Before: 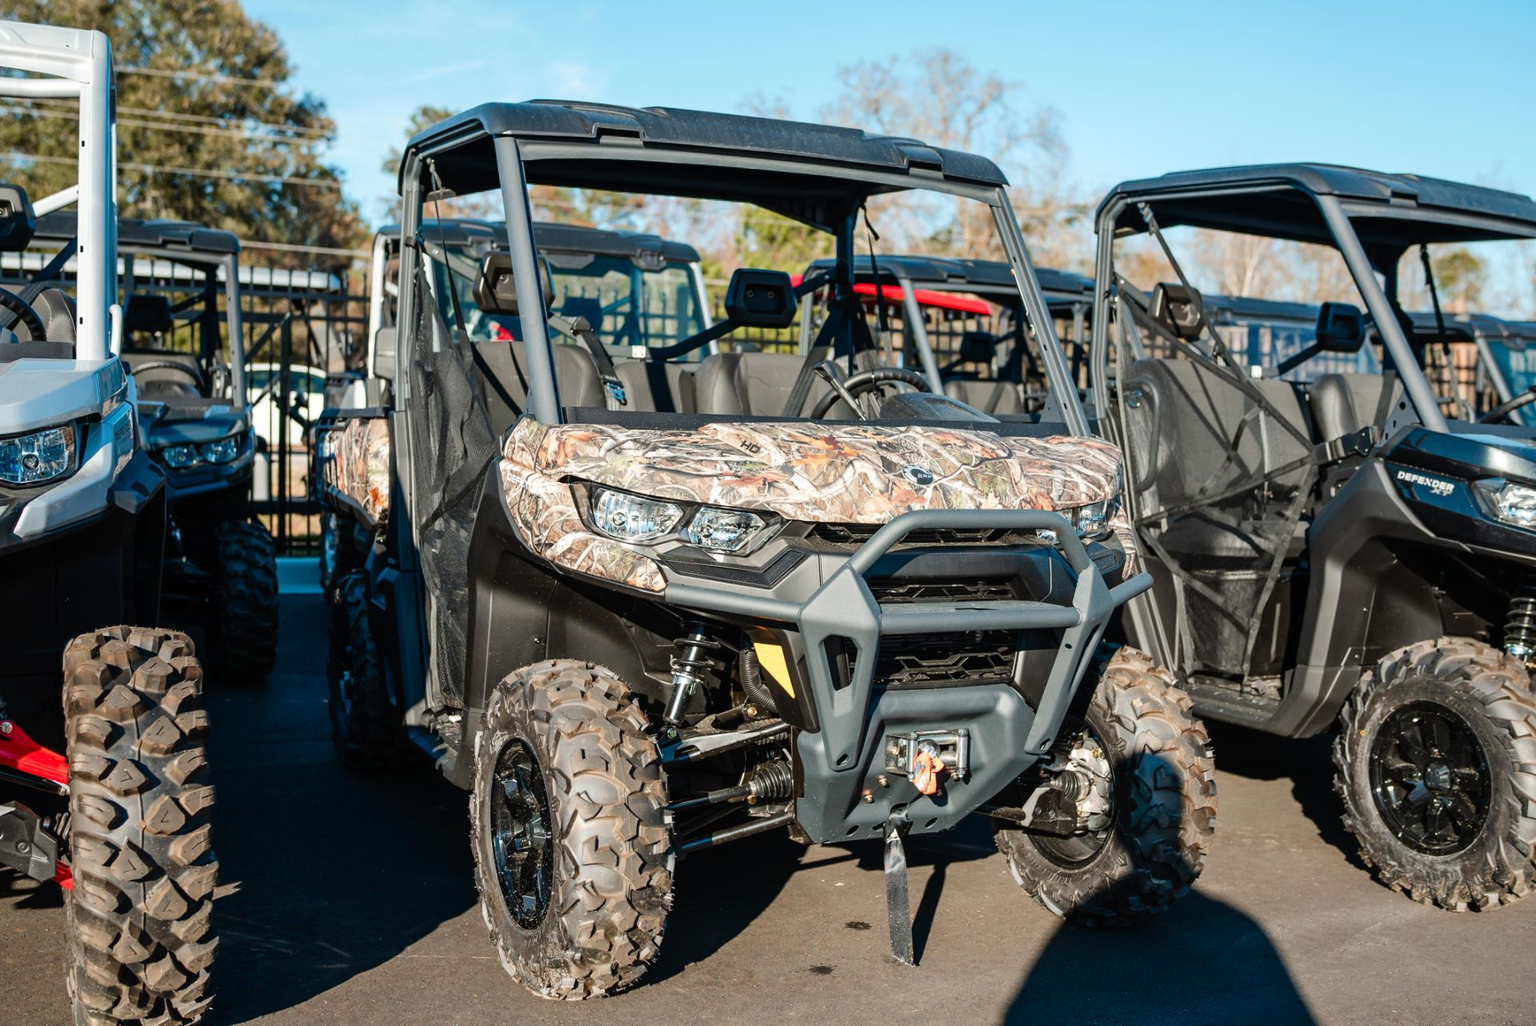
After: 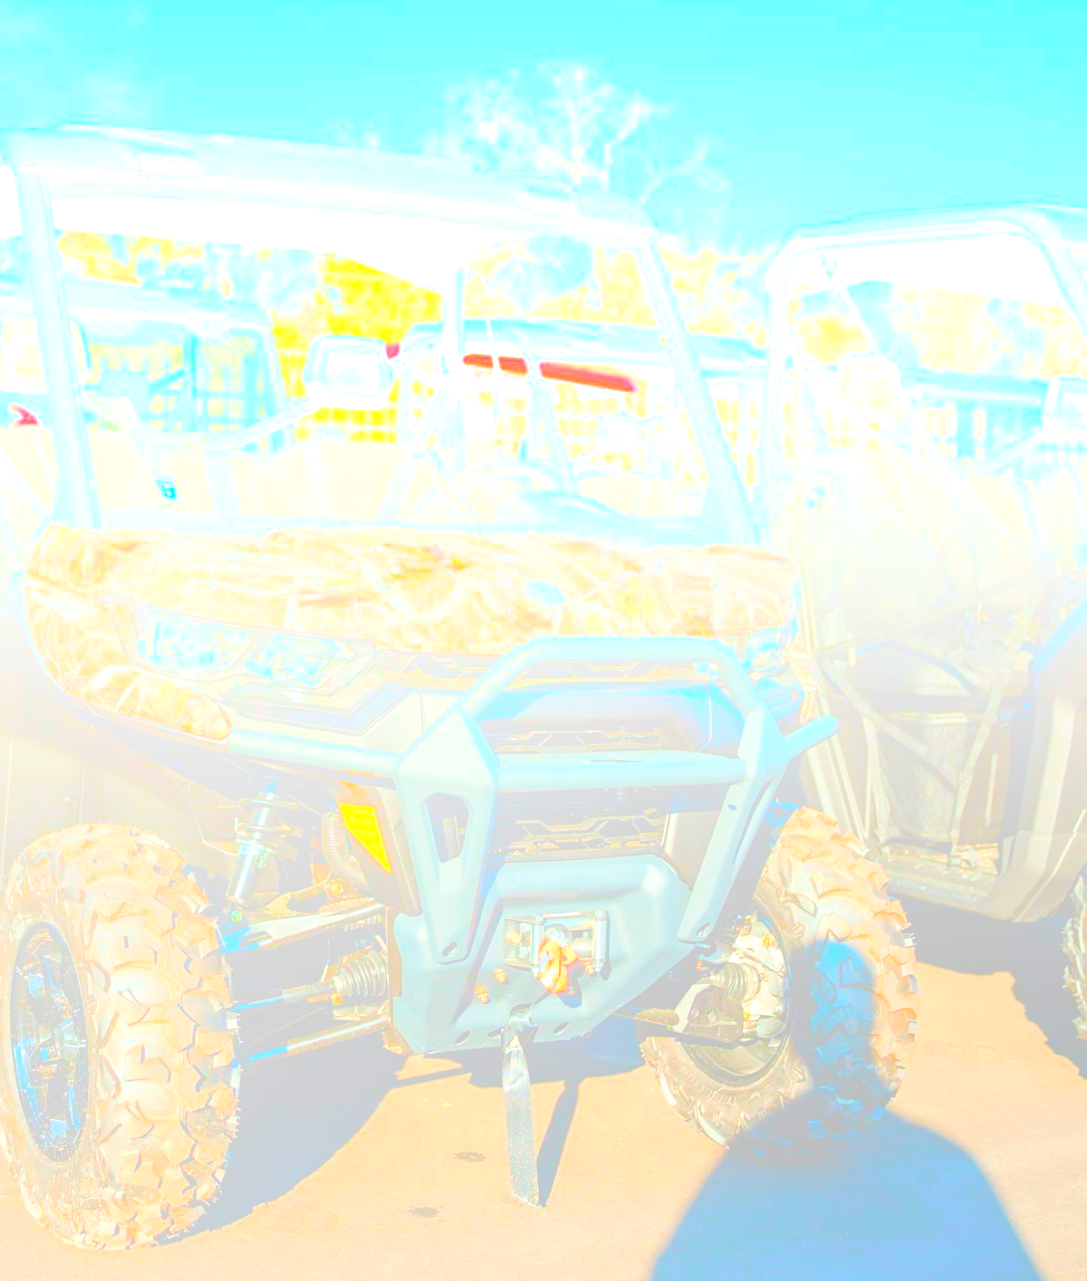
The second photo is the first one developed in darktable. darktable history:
exposure: black level correction 0.001, exposure 0.5 EV, compensate exposure bias true, compensate highlight preservation false
color balance rgb: perceptual saturation grading › global saturation 30%, global vibrance 20%
white balance: red 0.978, blue 0.999
sharpen: amount 0.2
crop: left 31.458%, top 0%, right 11.876%
contrast brightness saturation: saturation 0.18
bloom: size 85%, threshold 5%, strength 85%
